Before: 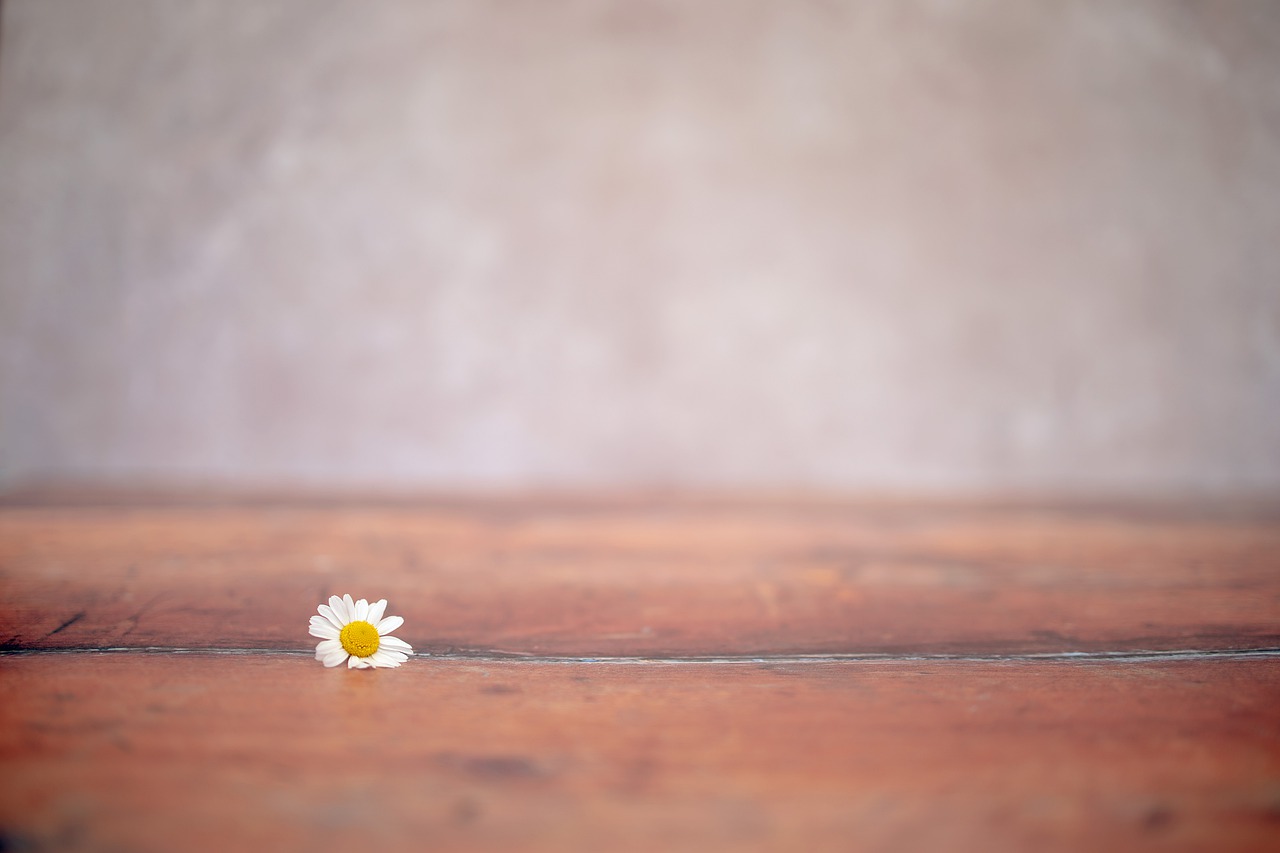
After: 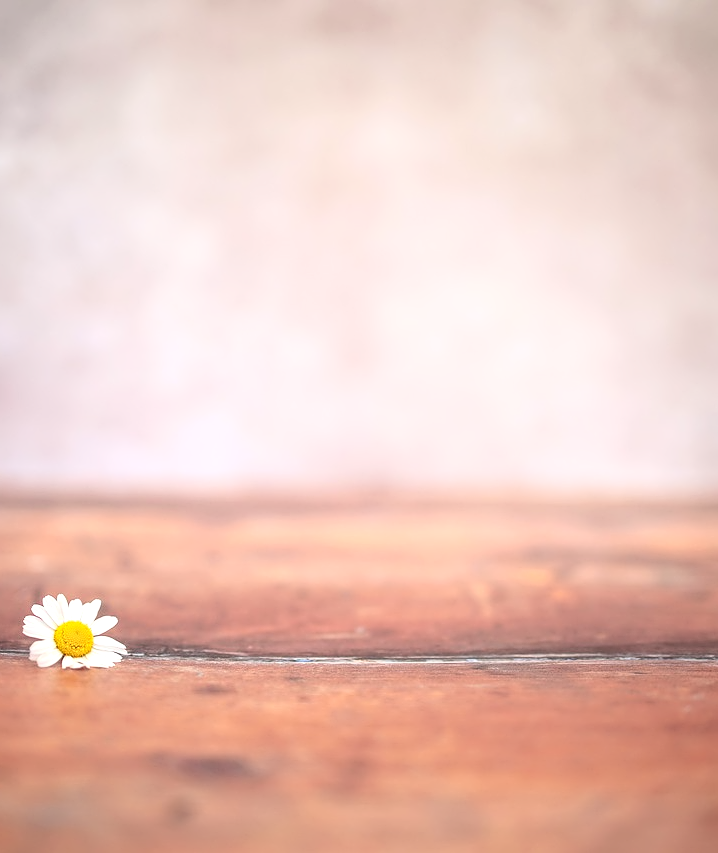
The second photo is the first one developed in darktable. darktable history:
local contrast: detail 110%
crop and rotate: left 22.389%, right 21.509%
tone equalizer: -8 EV -0.381 EV, -7 EV -0.356 EV, -6 EV -0.328 EV, -5 EV -0.211 EV, -3 EV 0.238 EV, -2 EV 0.351 EV, -1 EV 0.405 EV, +0 EV 0.425 EV, edges refinement/feathering 500, mask exposure compensation -1.57 EV, preserve details no
contrast equalizer: octaves 7, y [[0.5, 0.542, 0.583, 0.625, 0.667, 0.708], [0.5 ×6], [0.5 ×6], [0, 0.033, 0.067, 0.1, 0.133, 0.167], [0, 0.05, 0.1, 0.15, 0.2, 0.25]], mix 0.158
haze removal: adaptive false
tone curve: curves: ch0 [(0, 0) (0.003, 0.003) (0.011, 0.012) (0.025, 0.027) (0.044, 0.048) (0.069, 0.075) (0.1, 0.108) (0.136, 0.147) (0.177, 0.192) (0.224, 0.243) (0.277, 0.3) (0.335, 0.363) (0.399, 0.433) (0.468, 0.508) (0.543, 0.589) (0.623, 0.676) (0.709, 0.769) (0.801, 0.868) (0.898, 0.949) (1, 1)], color space Lab, independent channels
